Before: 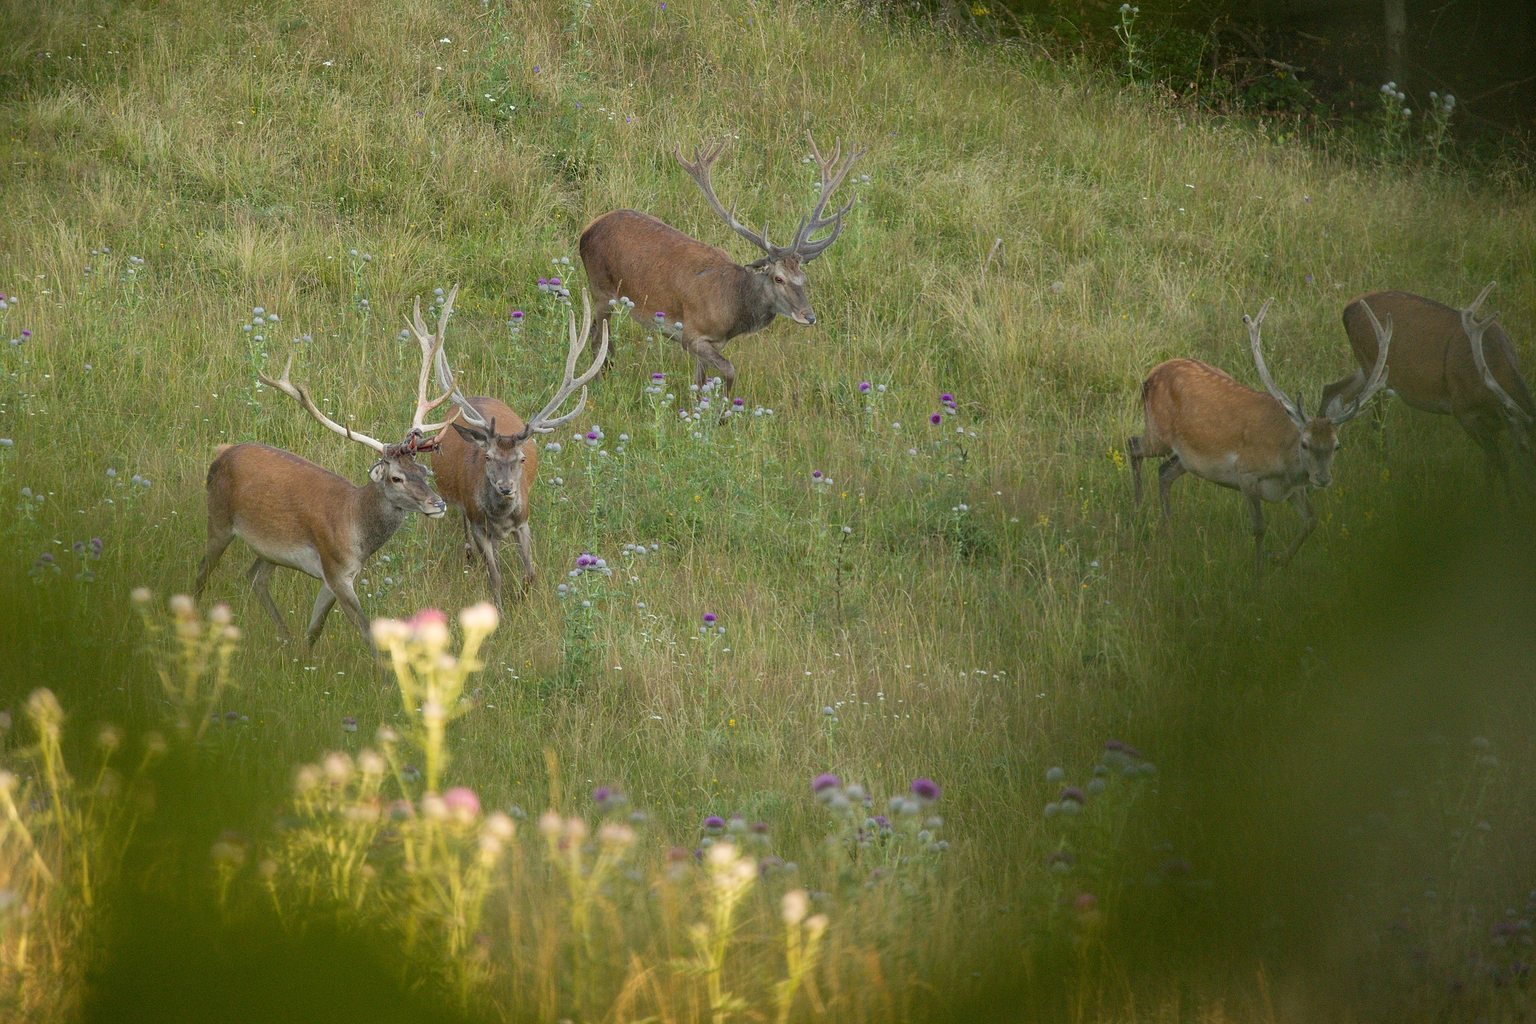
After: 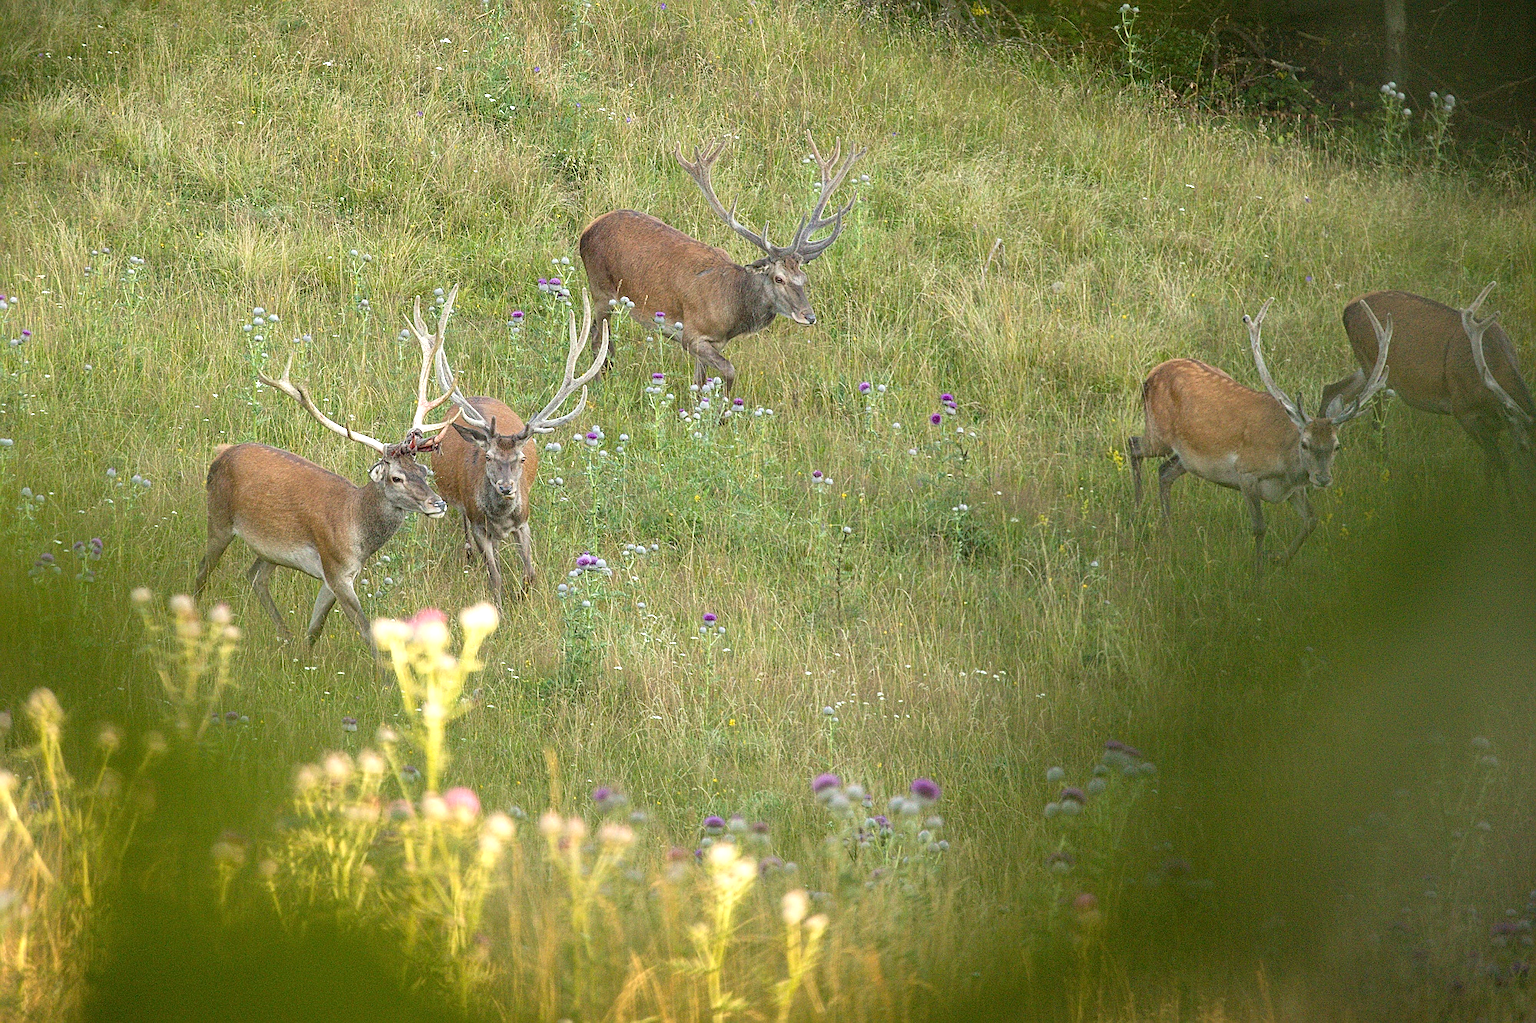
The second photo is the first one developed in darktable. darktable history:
local contrast: detail 110%
sharpen: on, module defaults
exposure: exposure 0.669 EV, compensate highlight preservation false
